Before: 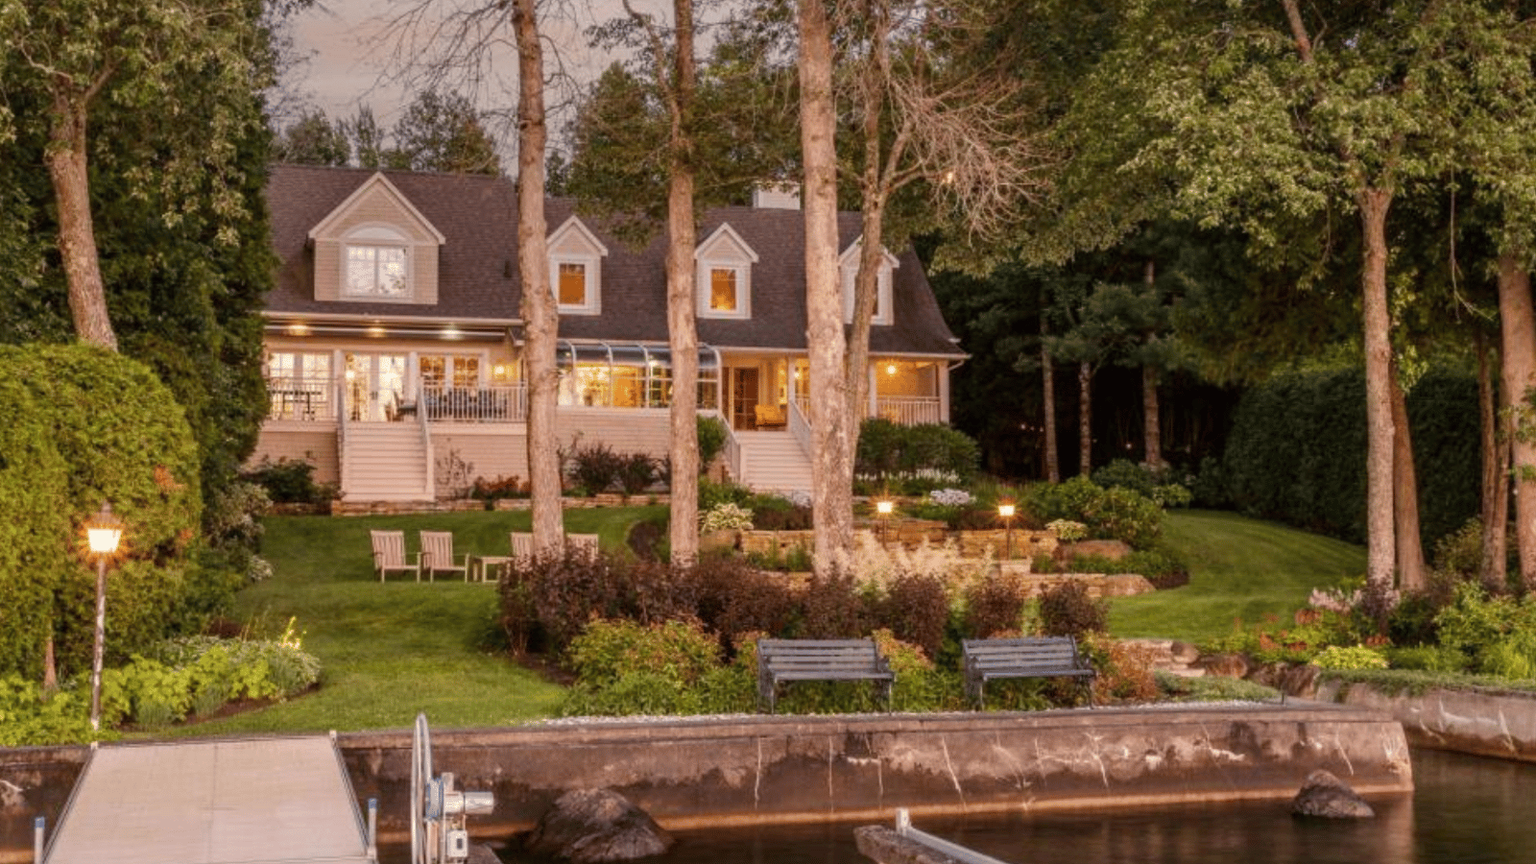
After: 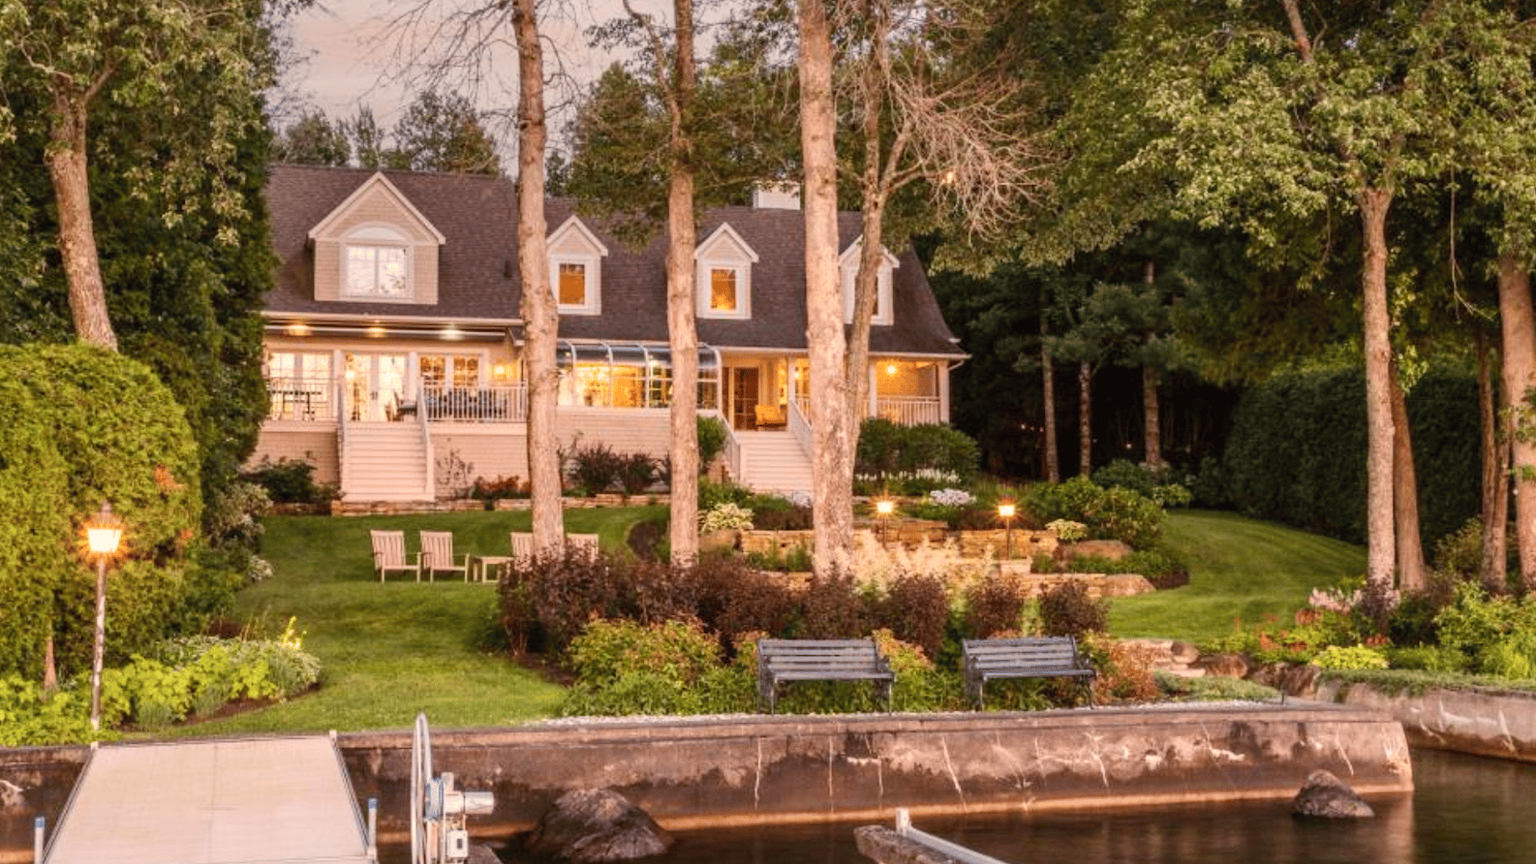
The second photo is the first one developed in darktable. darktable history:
contrast brightness saturation: contrast 0.196, brightness 0.146, saturation 0.138
